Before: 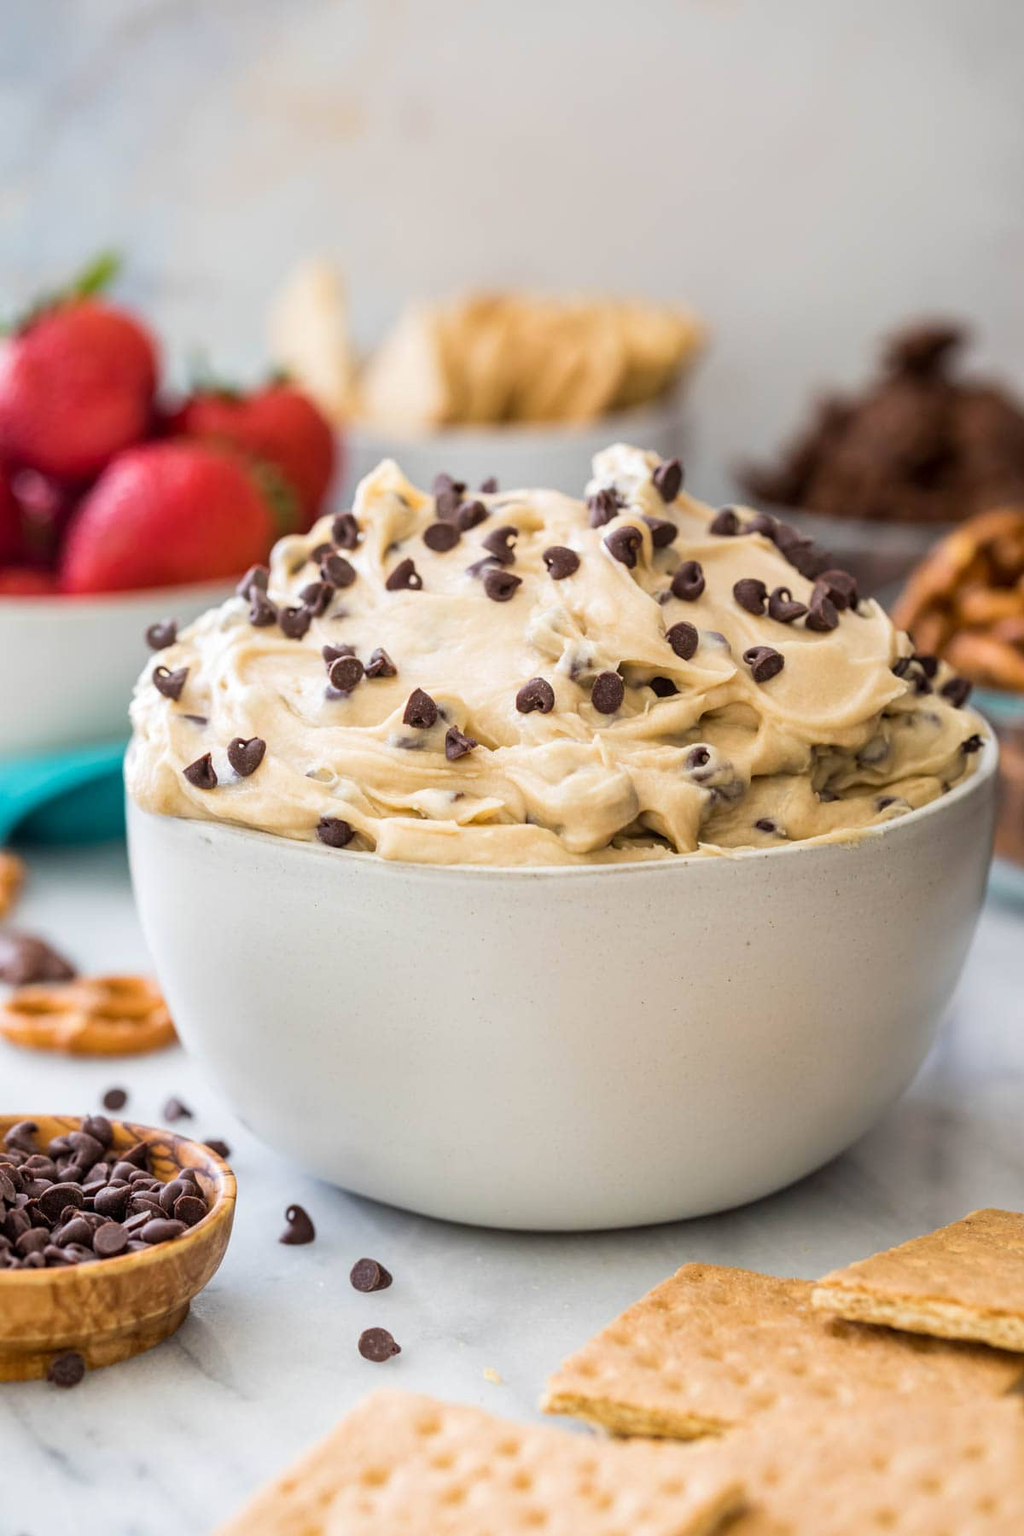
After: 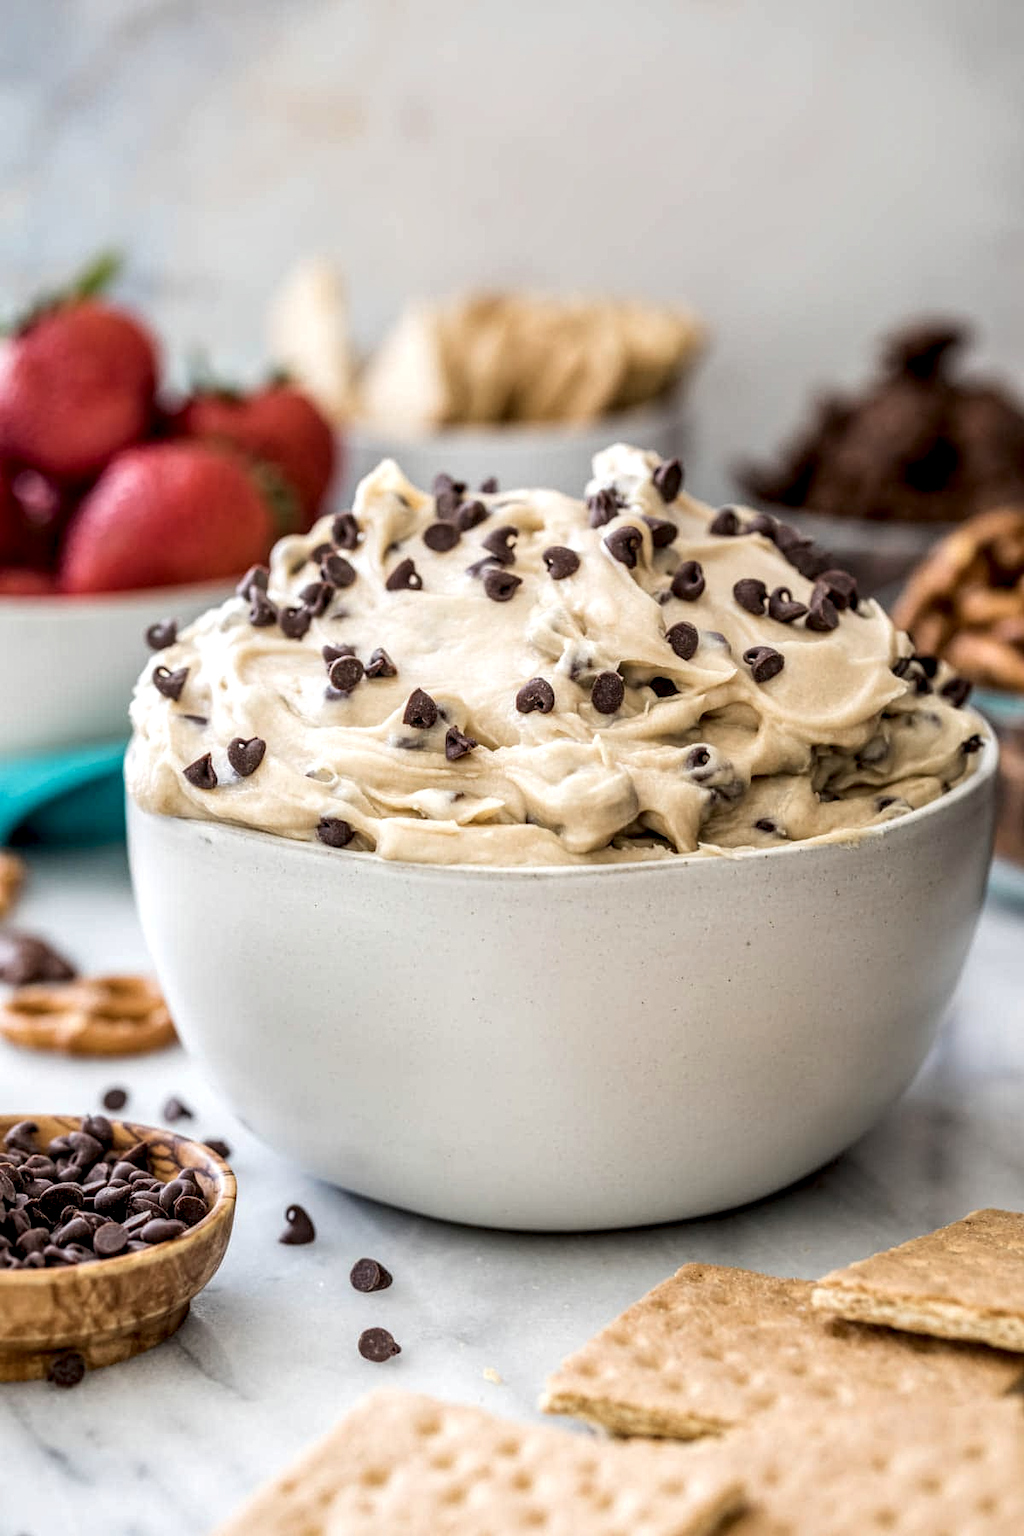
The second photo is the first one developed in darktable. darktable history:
local contrast: detail 156%
color zones: curves: ch0 [(0, 0.5) (0.143, 0.5) (0.286, 0.5) (0.429, 0.504) (0.571, 0.5) (0.714, 0.509) (0.857, 0.5) (1, 0.5)]; ch1 [(0, 0.425) (0.143, 0.425) (0.286, 0.375) (0.429, 0.405) (0.571, 0.5) (0.714, 0.47) (0.857, 0.425) (1, 0.435)]; ch2 [(0, 0.5) (0.143, 0.5) (0.286, 0.5) (0.429, 0.517) (0.571, 0.5) (0.714, 0.51) (0.857, 0.5) (1, 0.5)], mix 30.03%
